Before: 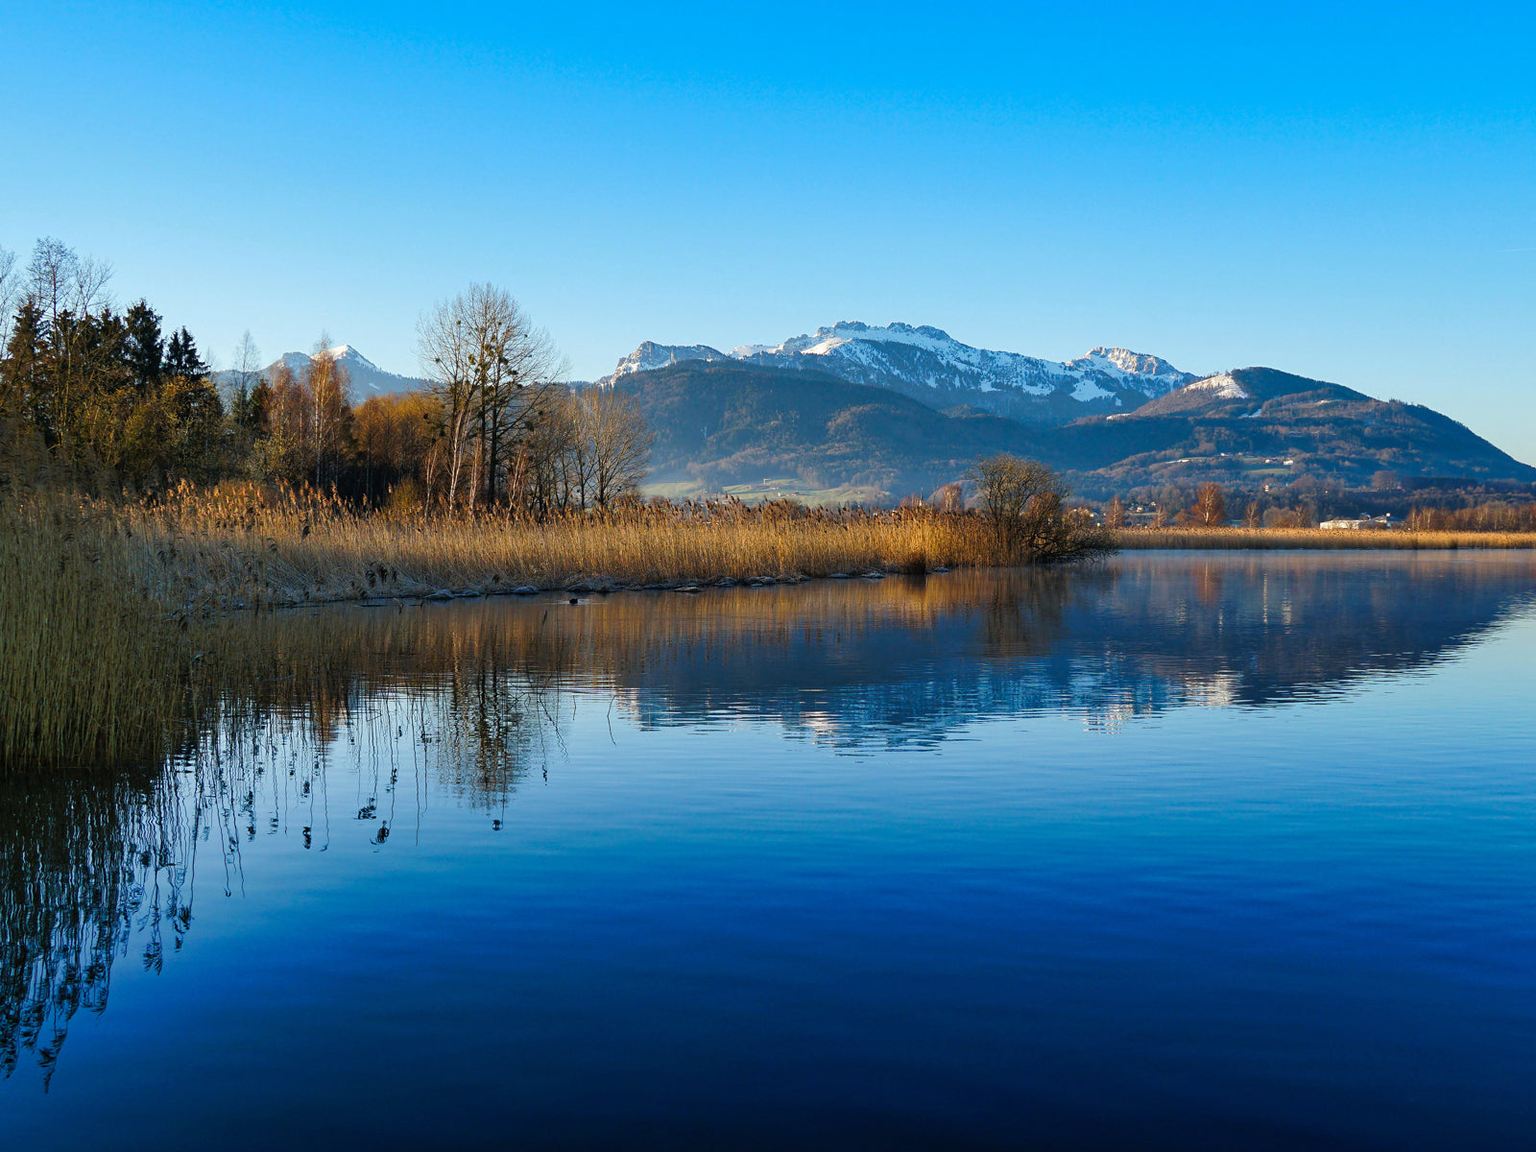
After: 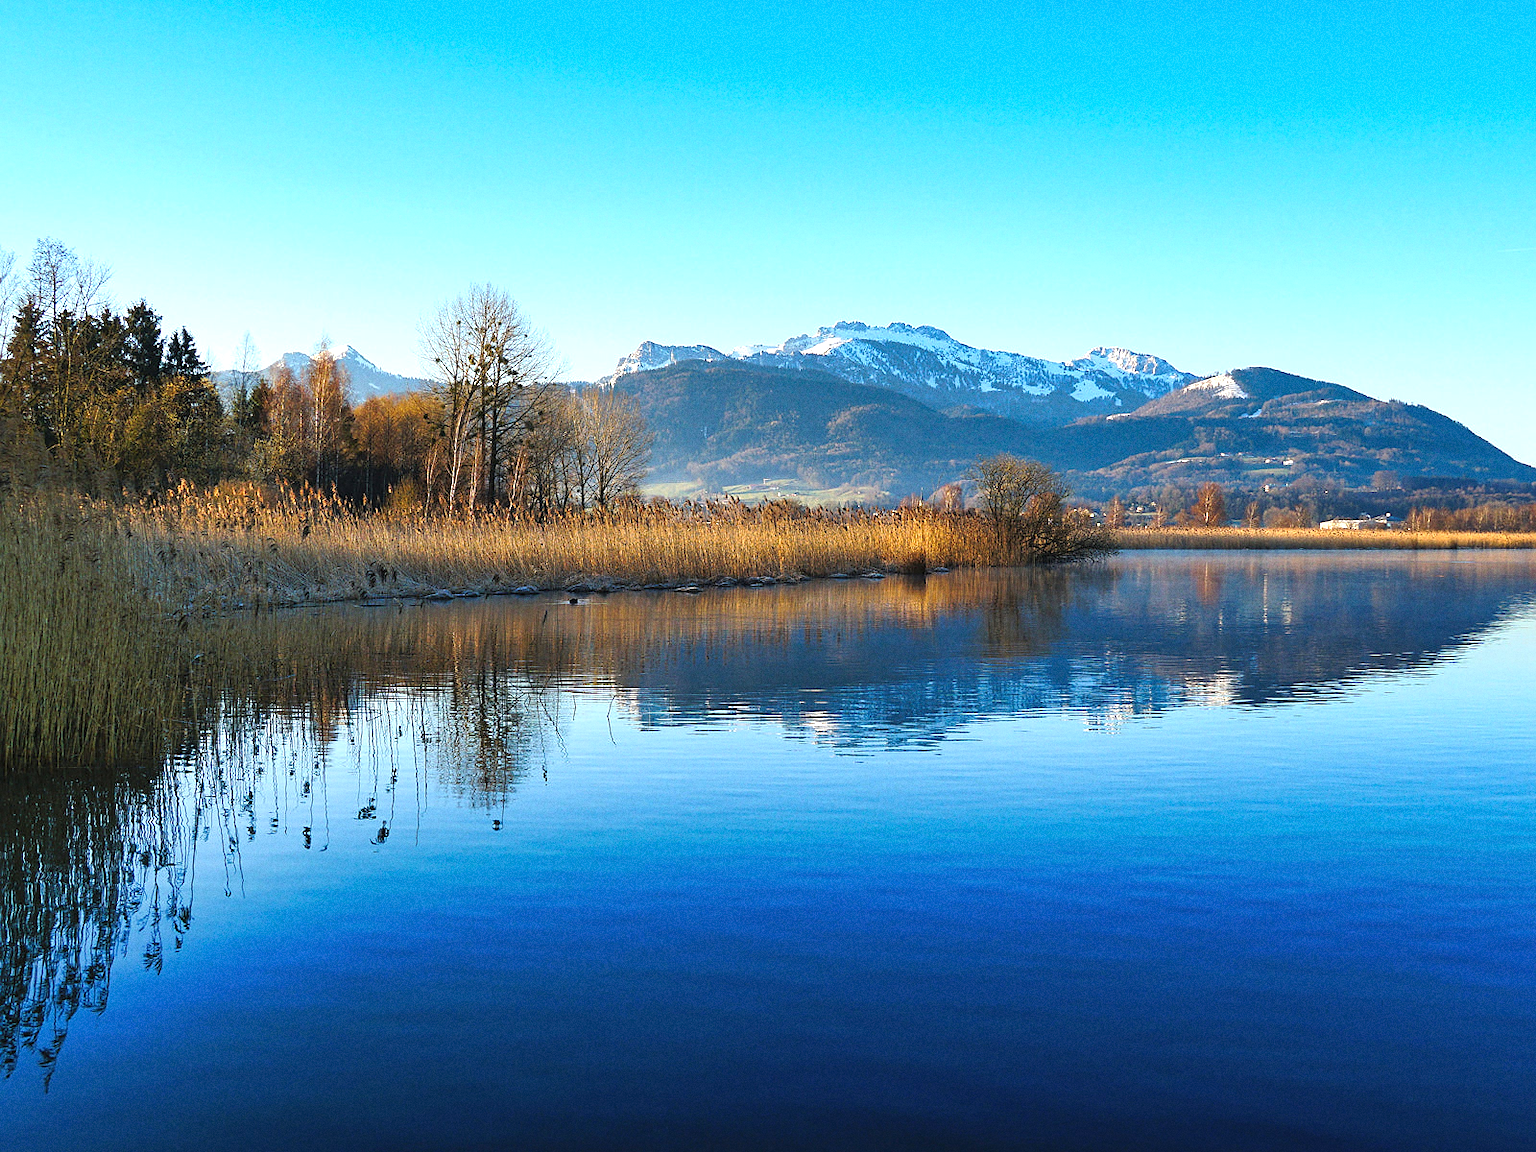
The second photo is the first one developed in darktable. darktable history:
sharpen: radius 0.969, amount 0.604
exposure: black level correction -0.002, exposure 0.708 EV, compensate exposure bias true, compensate highlight preservation false
grain: coarseness 0.47 ISO
